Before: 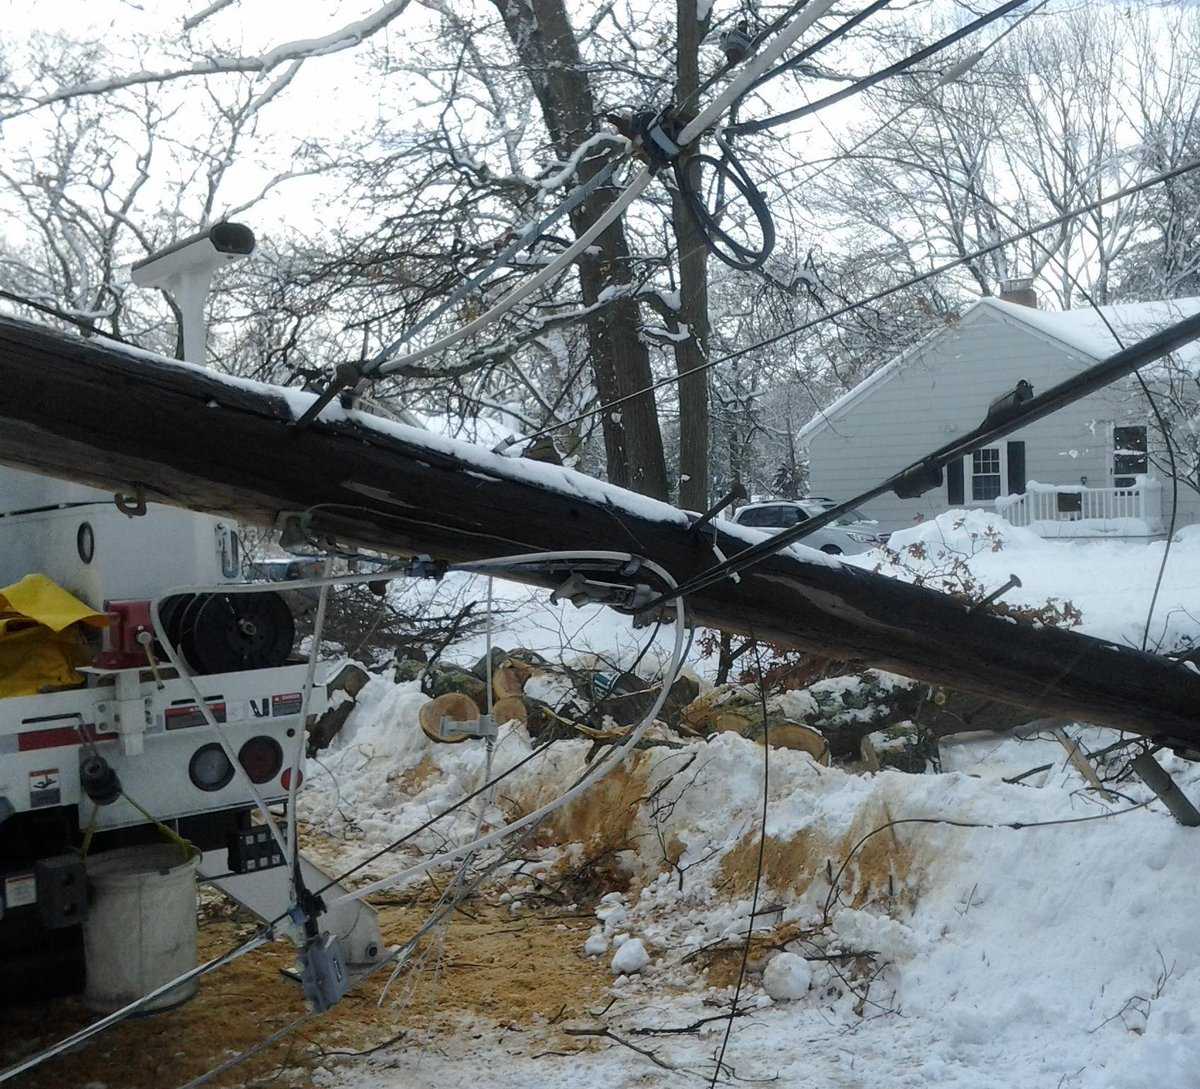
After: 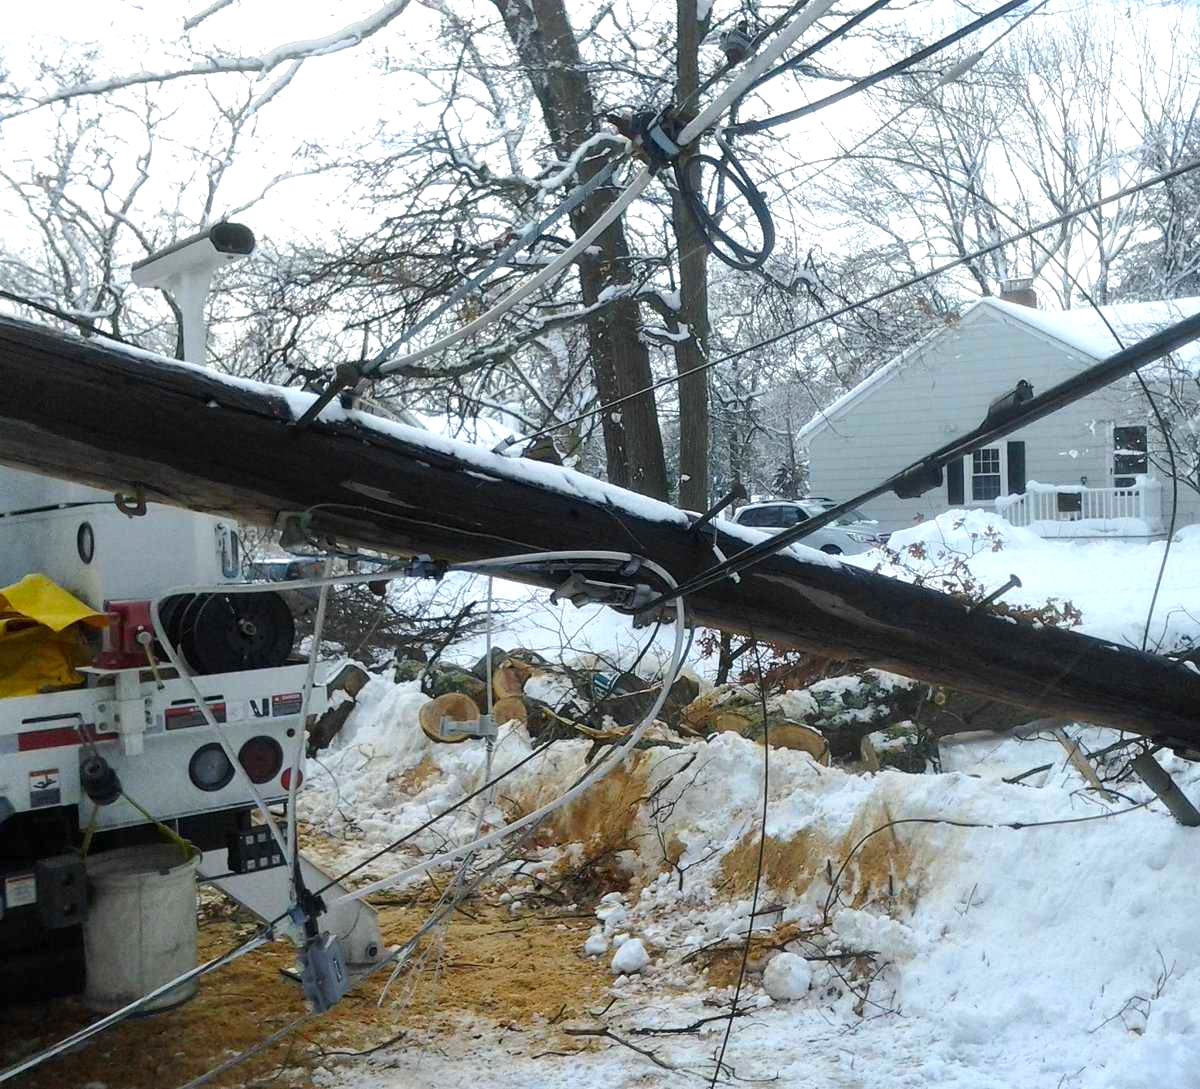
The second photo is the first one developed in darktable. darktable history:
exposure: black level correction 0, exposure 0.5 EV, compensate exposure bias true, compensate highlight preservation false
contrast brightness saturation: contrast 0.04, saturation 0.16
